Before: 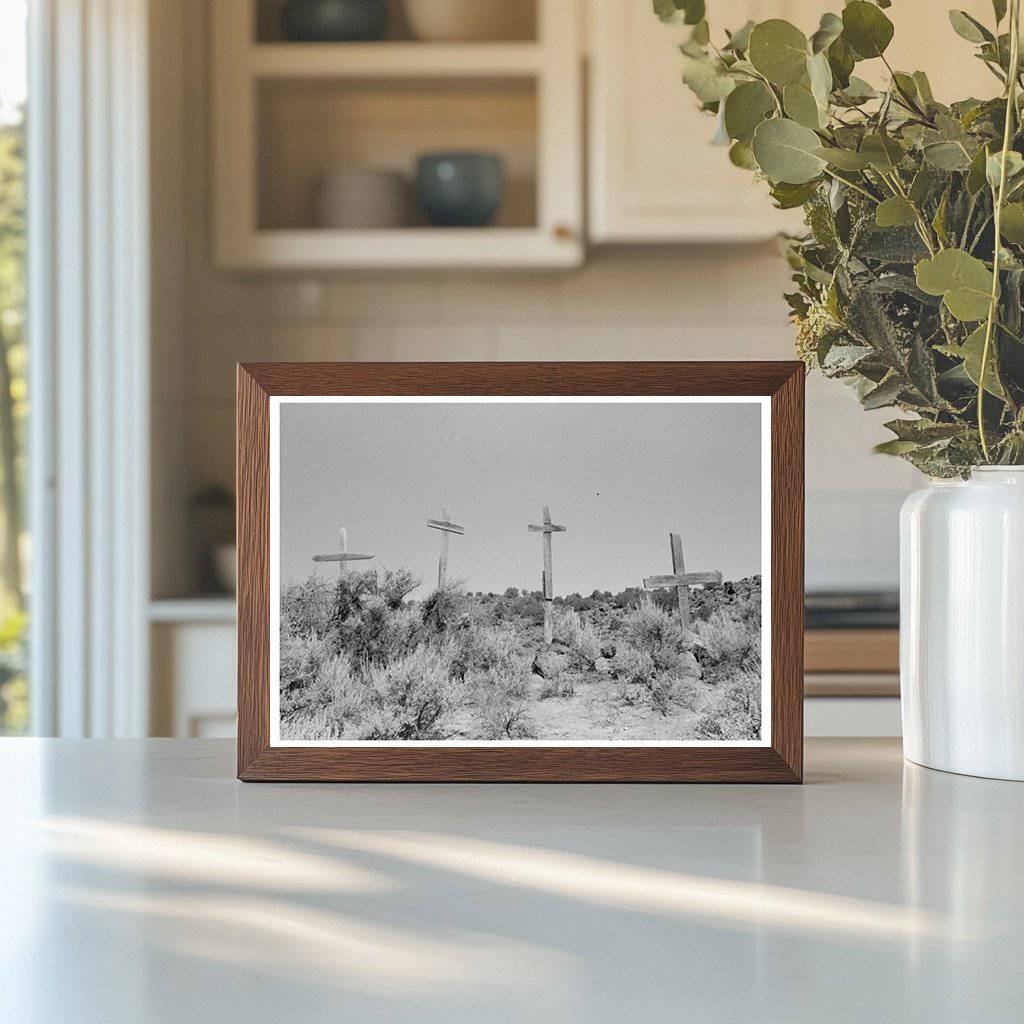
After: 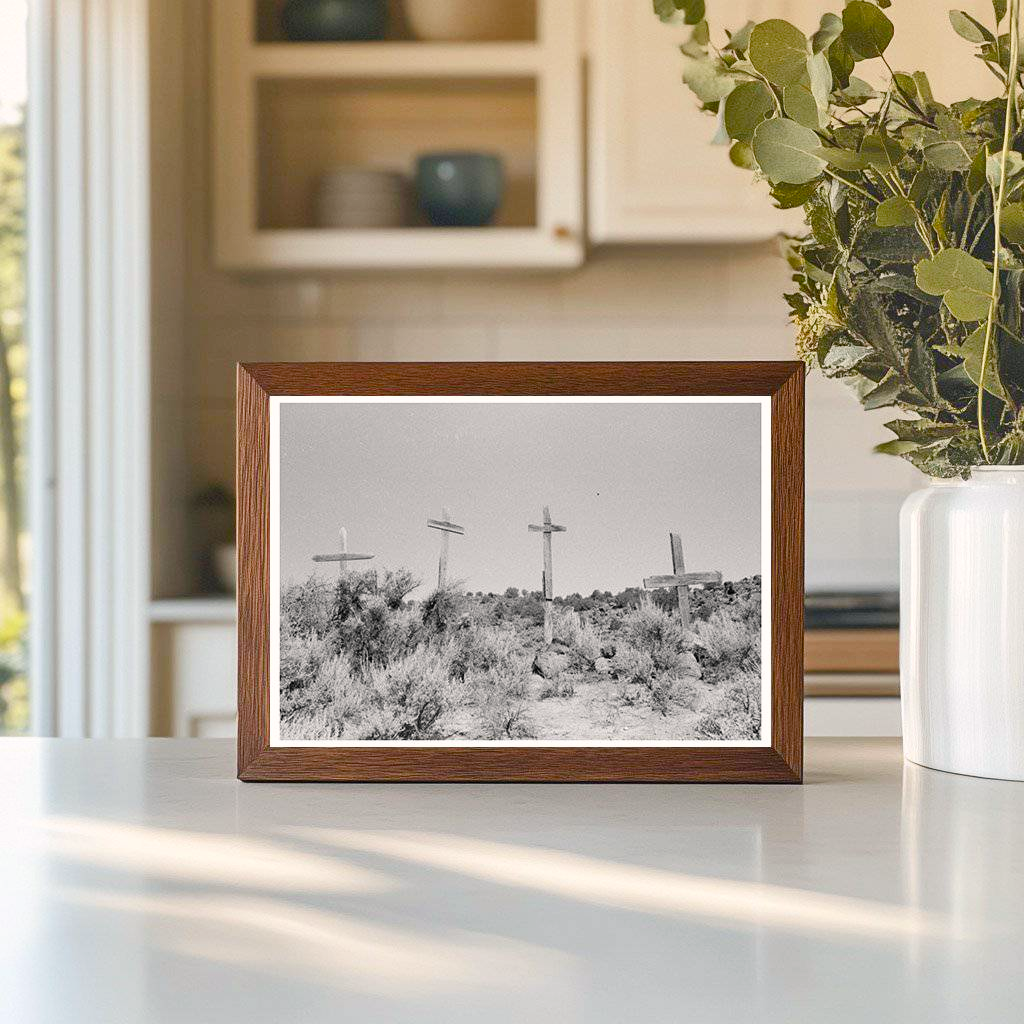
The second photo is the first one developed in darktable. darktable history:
color balance rgb: highlights gain › chroma 1.09%, highlights gain › hue 52.64°, linear chroma grading › global chroma 0.779%, perceptual saturation grading › global saturation 14.445%, perceptual saturation grading › highlights -30.015%, perceptual saturation grading › shadows 50.966%, global vibrance 10.004%
contrast brightness saturation: contrast 0.146, brightness 0.047
